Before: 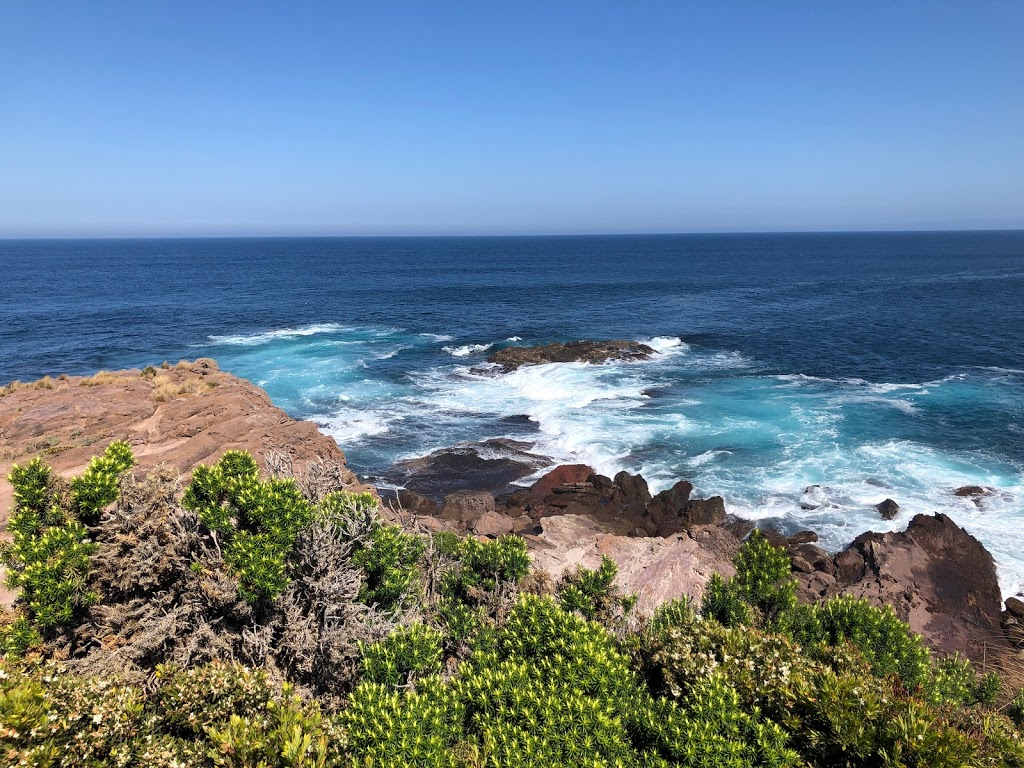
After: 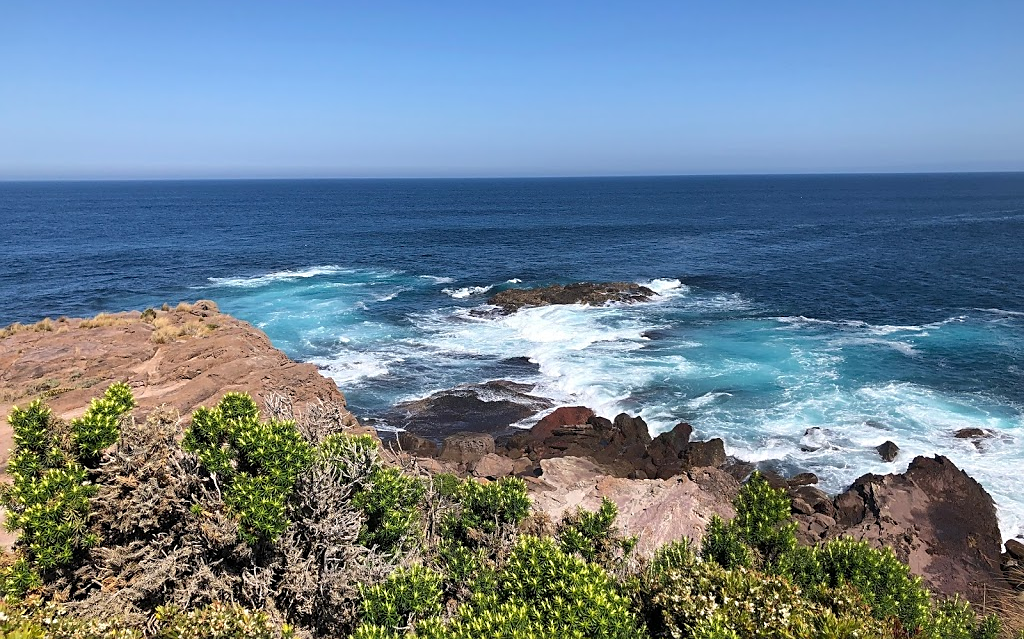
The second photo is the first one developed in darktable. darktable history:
crop: top 7.625%, bottom 8.027%
sharpen: radius 1.864, amount 0.398, threshold 1.271
